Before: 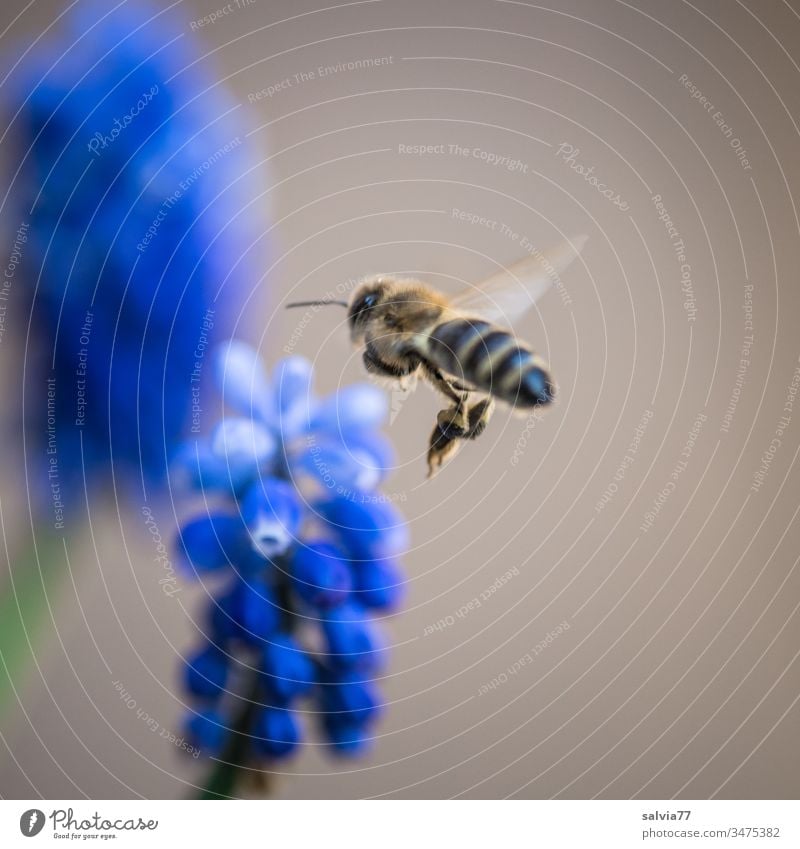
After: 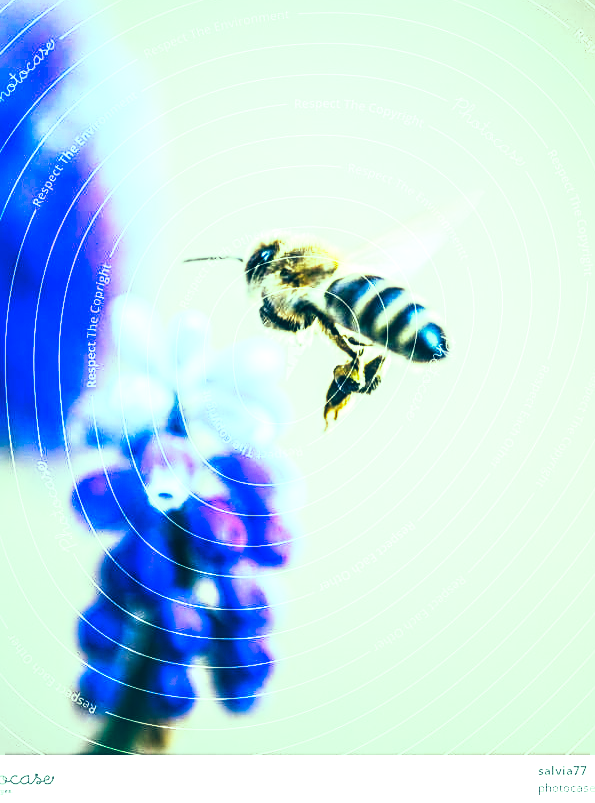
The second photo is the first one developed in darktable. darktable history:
local contrast: on, module defaults
crop and rotate: left 13.016%, top 5.397%, right 12.589%
sharpen: on, module defaults
color correction: highlights a* -19.52, highlights b* 9.8, shadows a* -20.33, shadows b* -10.74
tone curve: curves: ch0 [(0, 0) (0.187, 0.12) (0.384, 0.363) (0.577, 0.681) (0.735, 0.881) (0.864, 0.959) (1, 0.987)]; ch1 [(0, 0) (0.402, 0.36) (0.476, 0.466) (0.501, 0.501) (0.518, 0.514) (0.564, 0.614) (0.614, 0.664) (0.741, 0.829) (1, 1)]; ch2 [(0, 0) (0.429, 0.387) (0.483, 0.481) (0.503, 0.501) (0.522, 0.533) (0.564, 0.605) (0.615, 0.697) (0.702, 0.774) (1, 0.895)], preserve colors none
color balance rgb: global offset › chroma 0.096%, global offset › hue 249.5°, perceptual saturation grading › global saturation -1.588%, perceptual saturation grading › highlights -8.197%, perceptual saturation grading › mid-tones 7.354%, perceptual saturation grading › shadows 5.166%, perceptual brilliance grading › global brilliance 29.768%, perceptual brilliance grading › highlights 50.719%, perceptual brilliance grading › mid-tones 50.844%, perceptual brilliance grading › shadows -22.79%, global vibrance 43.054%
